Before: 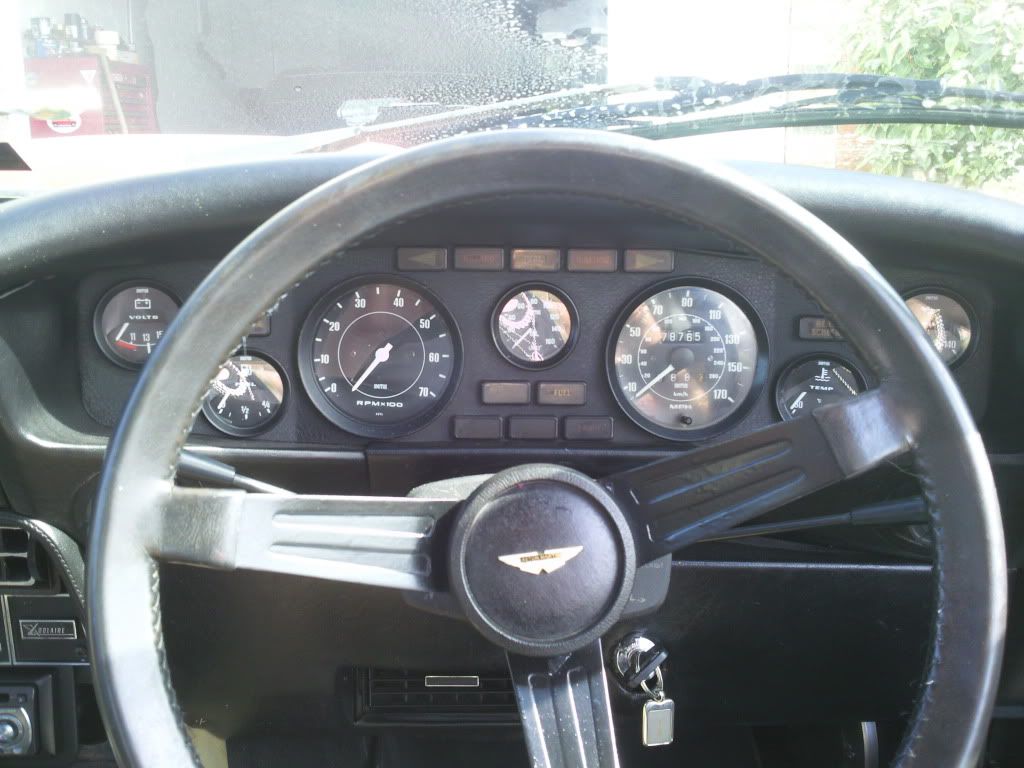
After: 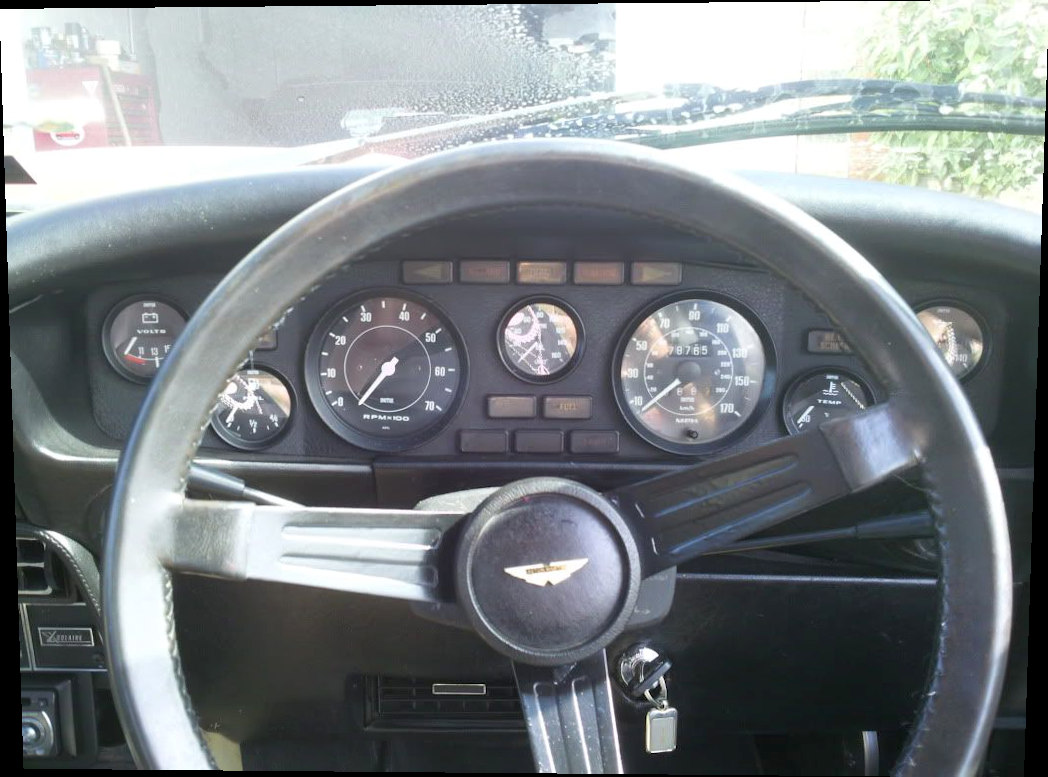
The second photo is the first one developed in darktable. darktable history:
exposure: black level correction 0.005, exposure 0.014 EV, compensate highlight preservation false
rotate and perspective: lens shift (vertical) 0.048, lens shift (horizontal) -0.024, automatic cropping off
